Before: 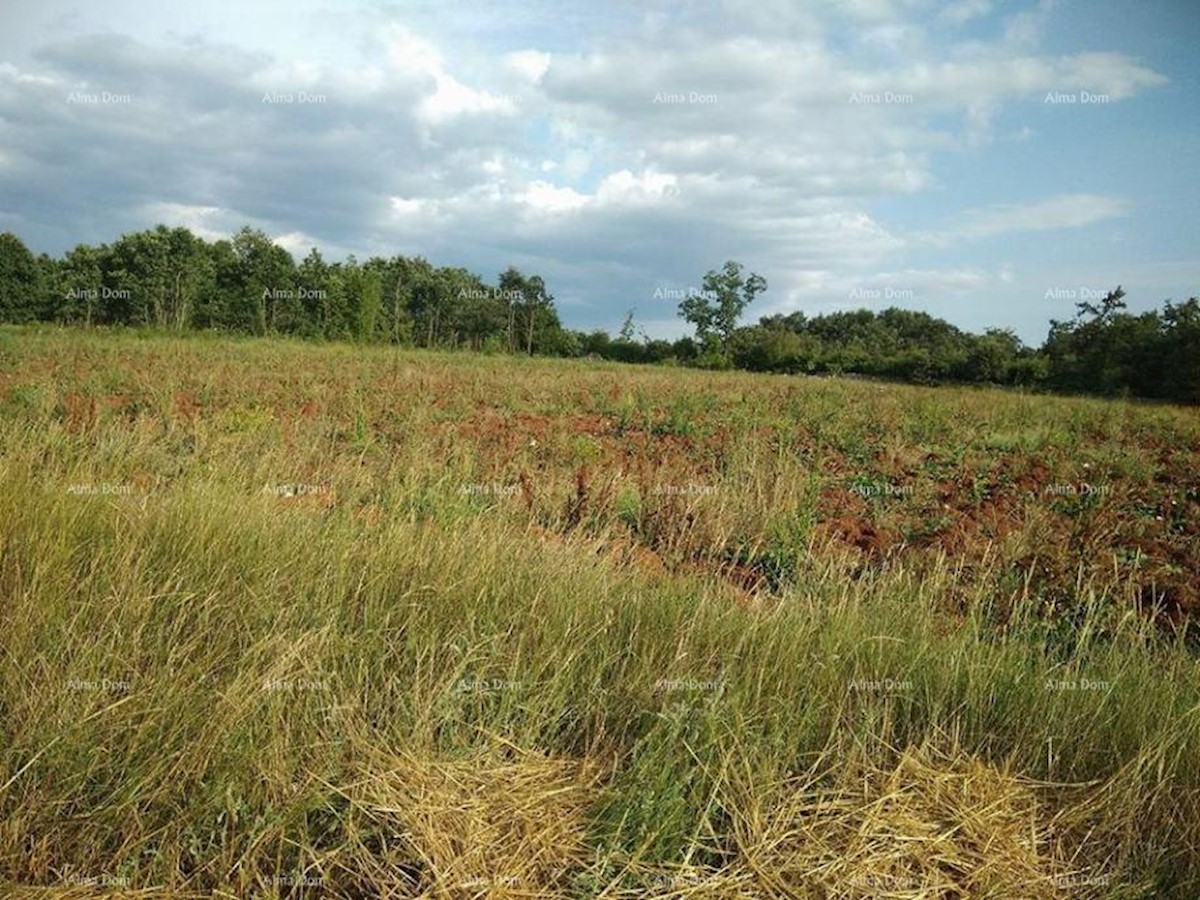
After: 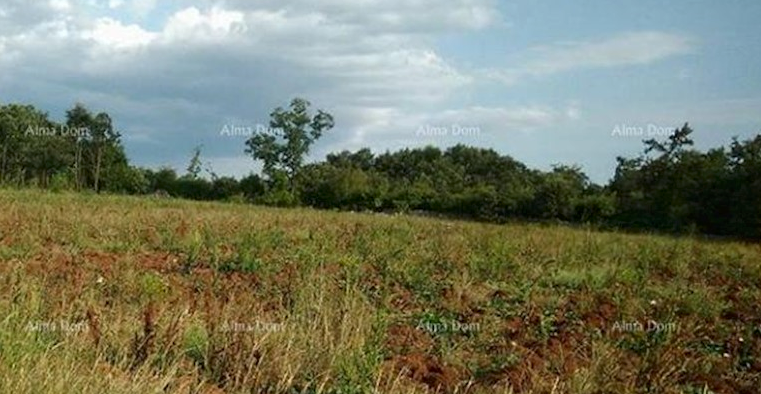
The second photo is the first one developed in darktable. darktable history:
crop: left 36.128%, top 18.174%, right 0.437%, bottom 38.012%
contrast brightness saturation: brightness -0.095
